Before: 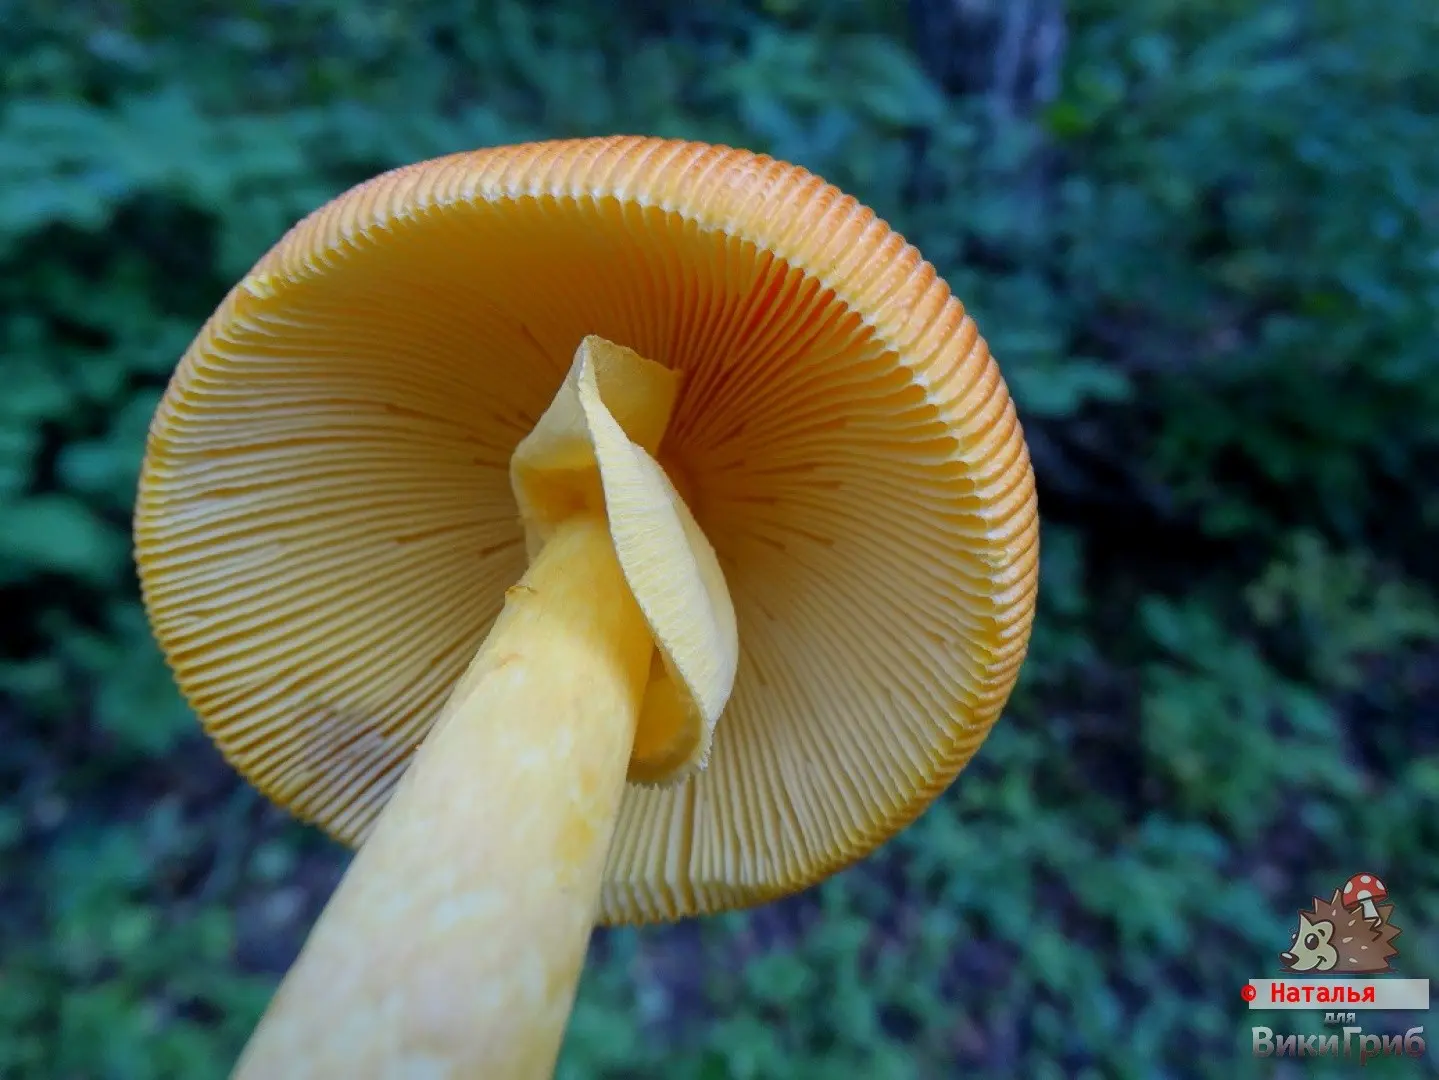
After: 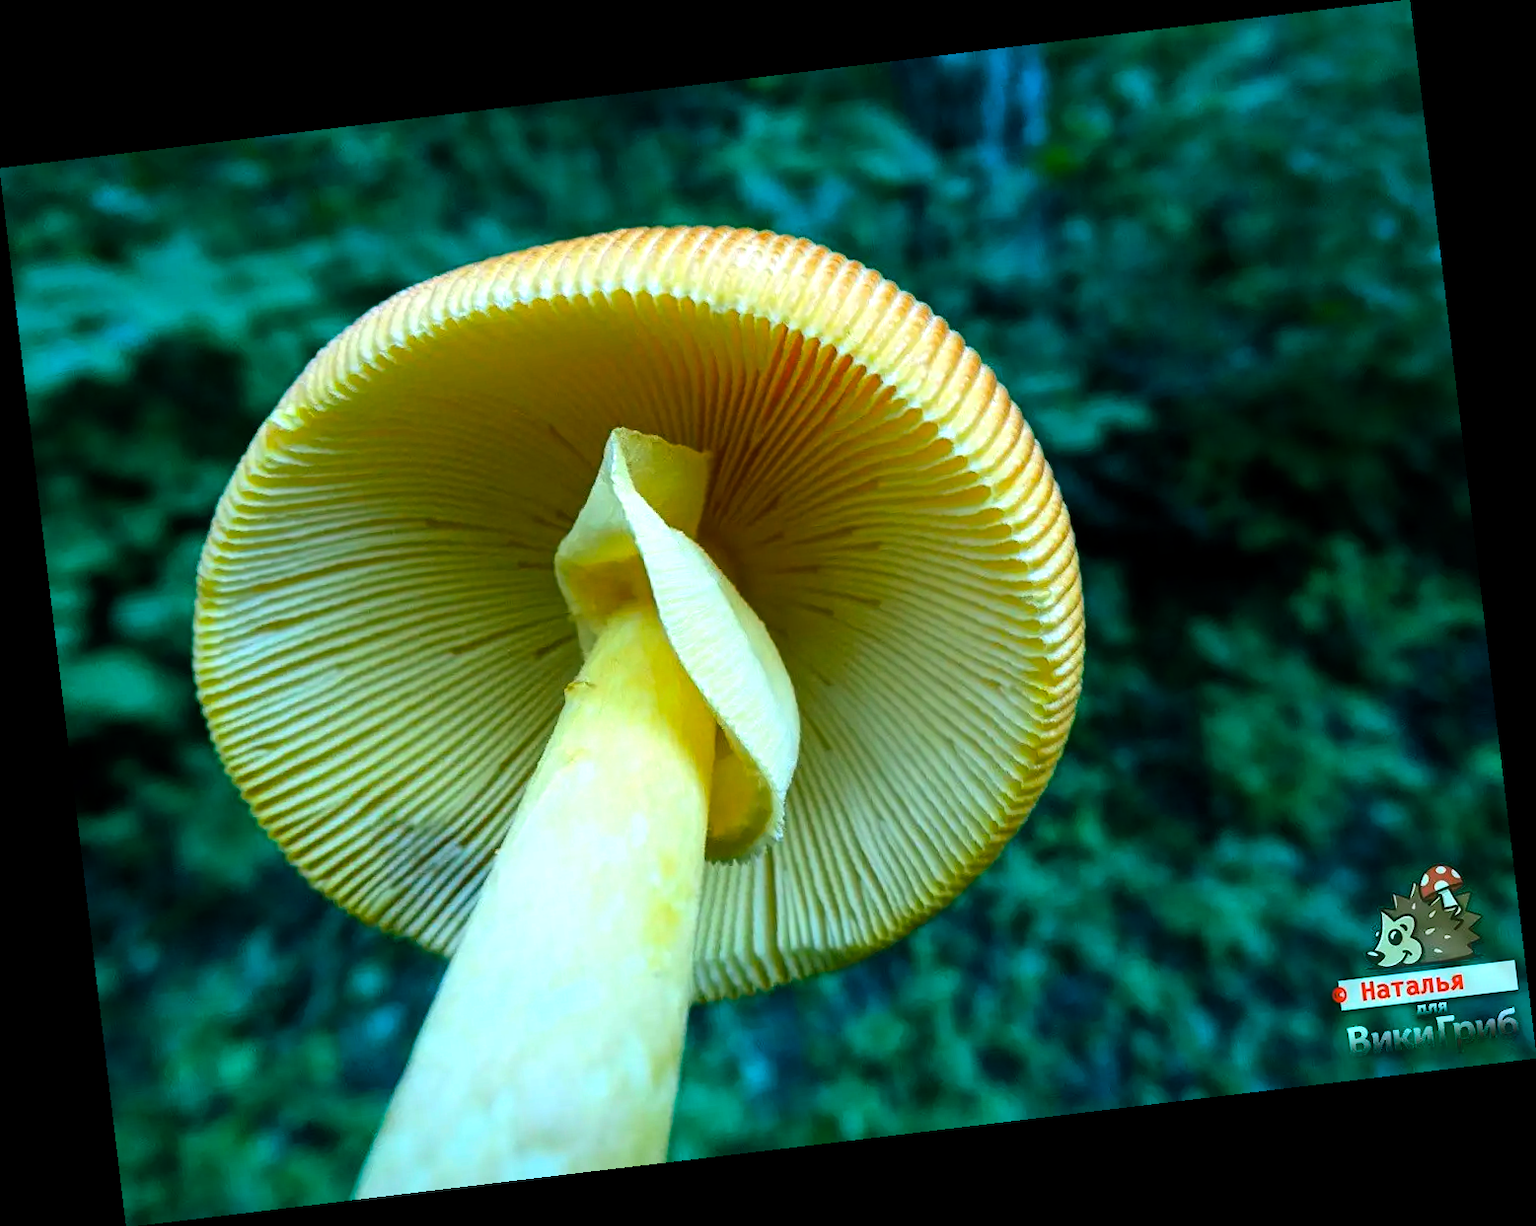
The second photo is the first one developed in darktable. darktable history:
tone equalizer: -8 EV -1.08 EV, -7 EV -1.01 EV, -6 EV -0.867 EV, -5 EV -0.578 EV, -3 EV 0.578 EV, -2 EV 0.867 EV, -1 EV 1.01 EV, +0 EV 1.08 EV, edges refinement/feathering 500, mask exposure compensation -1.57 EV, preserve details no
rotate and perspective: rotation -6.83°, automatic cropping off
color balance rgb: shadows lift › chroma 11.71%, shadows lift › hue 133.46°, power › chroma 2.15%, power › hue 166.83°, highlights gain › chroma 4%, highlights gain › hue 200.2°, perceptual saturation grading › global saturation 18.05%
